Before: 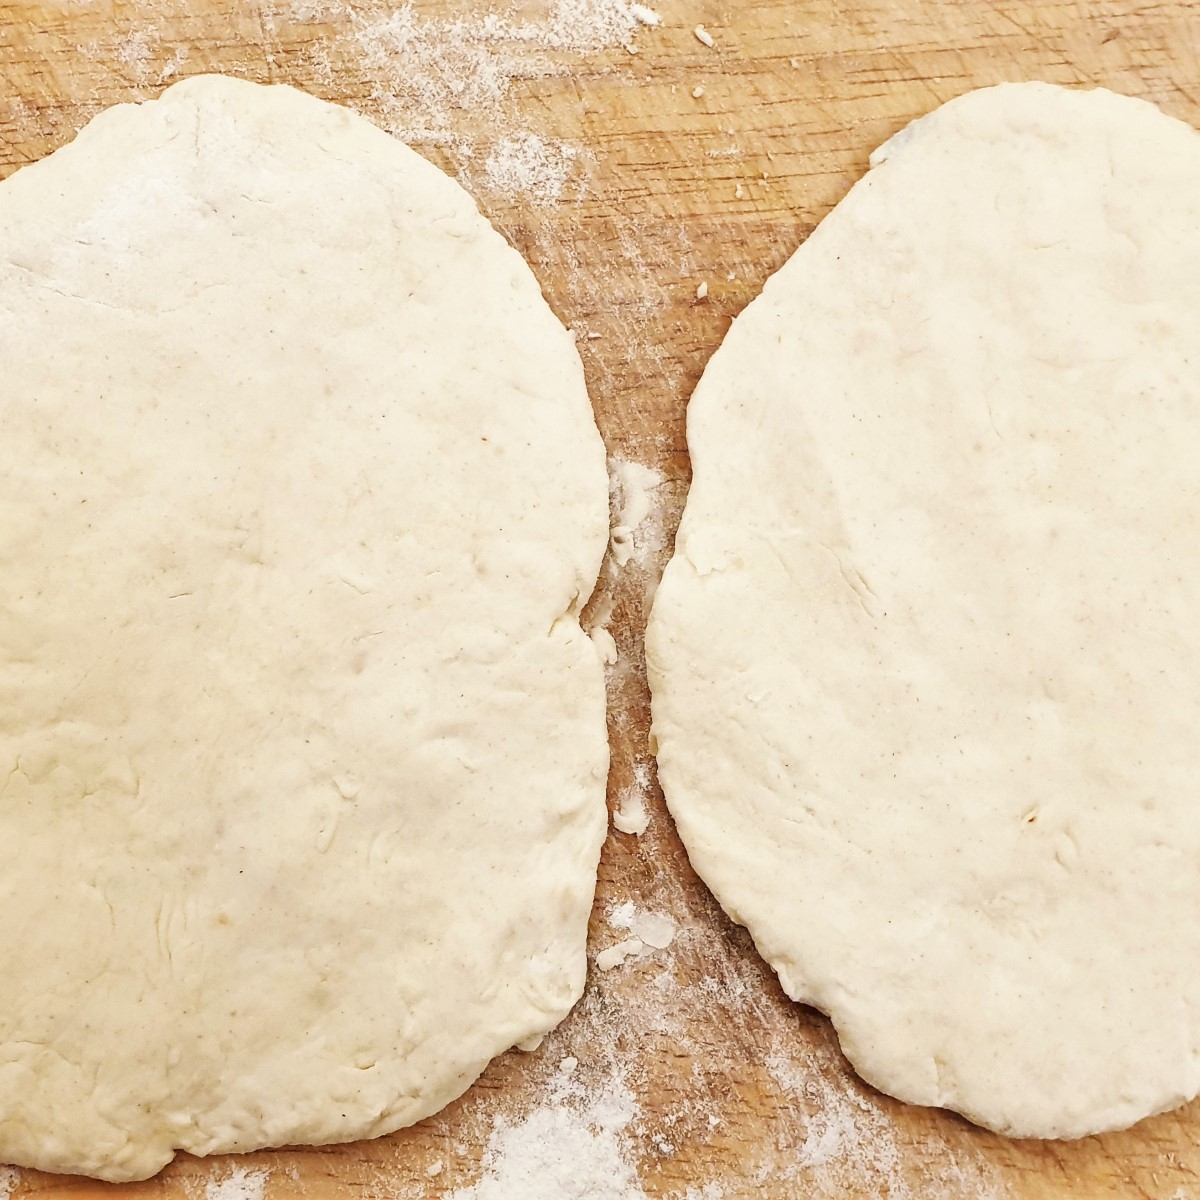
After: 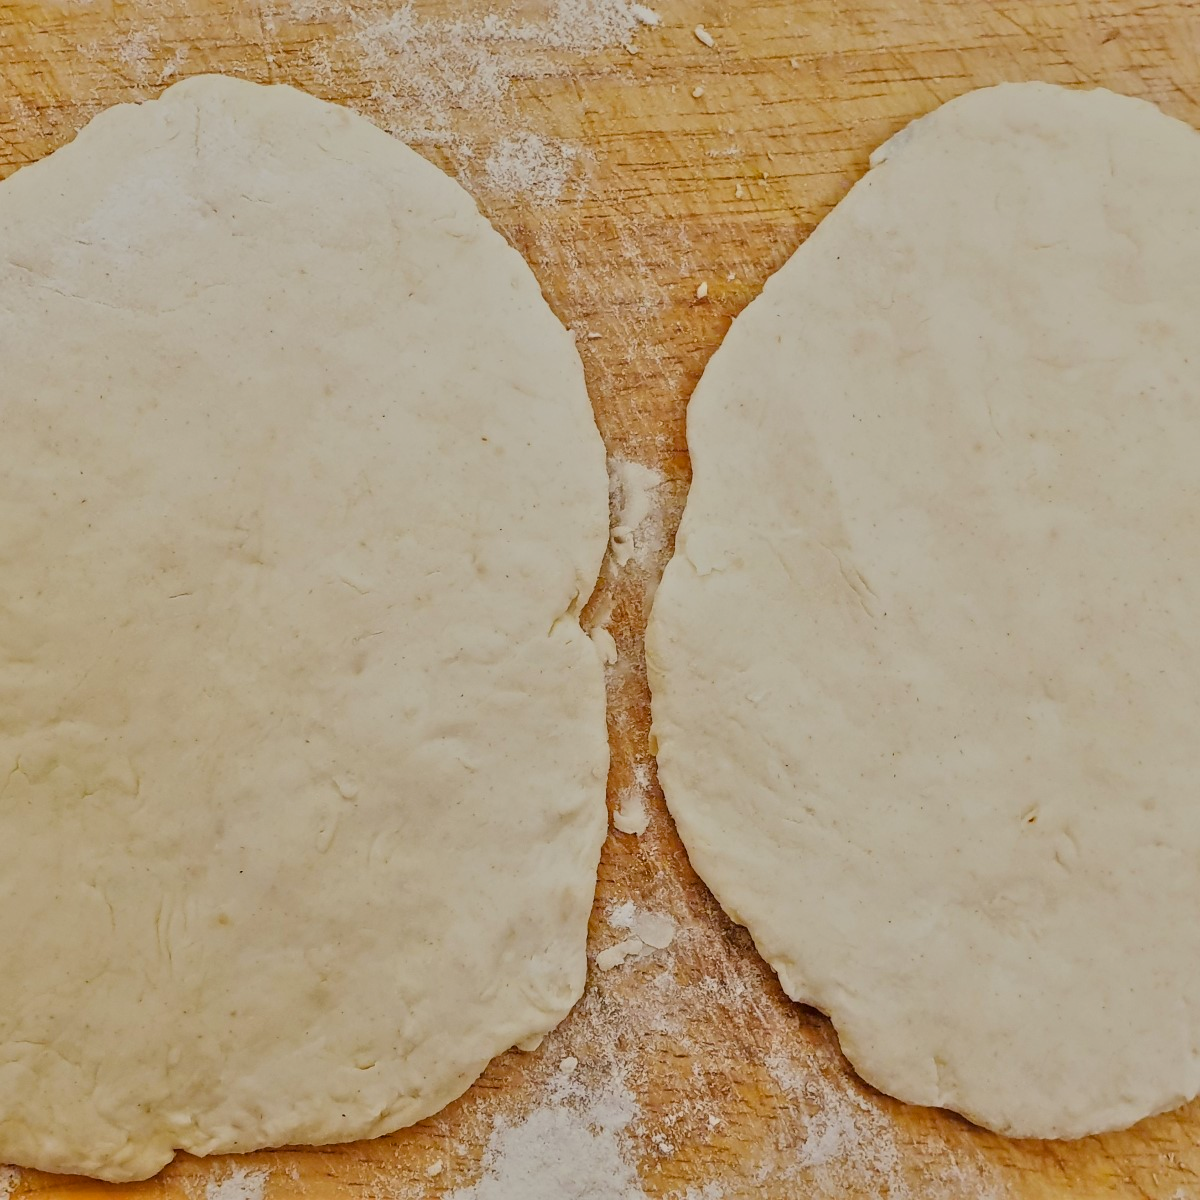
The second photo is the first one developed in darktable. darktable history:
color balance rgb: perceptual saturation grading › global saturation 20%, global vibrance 20%
tone equalizer: -8 EV -0.002 EV, -7 EV 0.005 EV, -6 EV -0.008 EV, -5 EV 0.007 EV, -4 EV -0.042 EV, -3 EV -0.233 EV, -2 EV -0.662 EV, -1 EV -0.983 EV, +0 EV -0.969 EV, smoothing diameter 2%, edges refinement/feathering 20, mask exposure compensation -1.57 EV, filter diffusion 5
